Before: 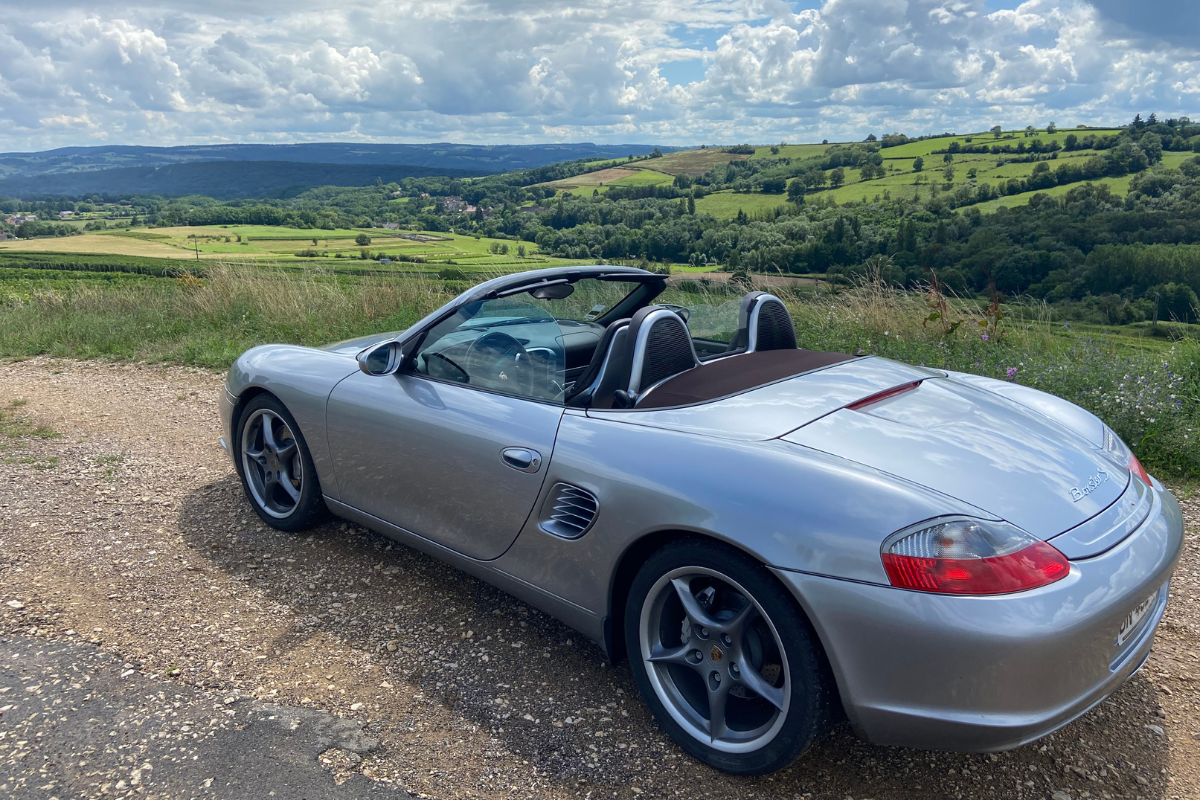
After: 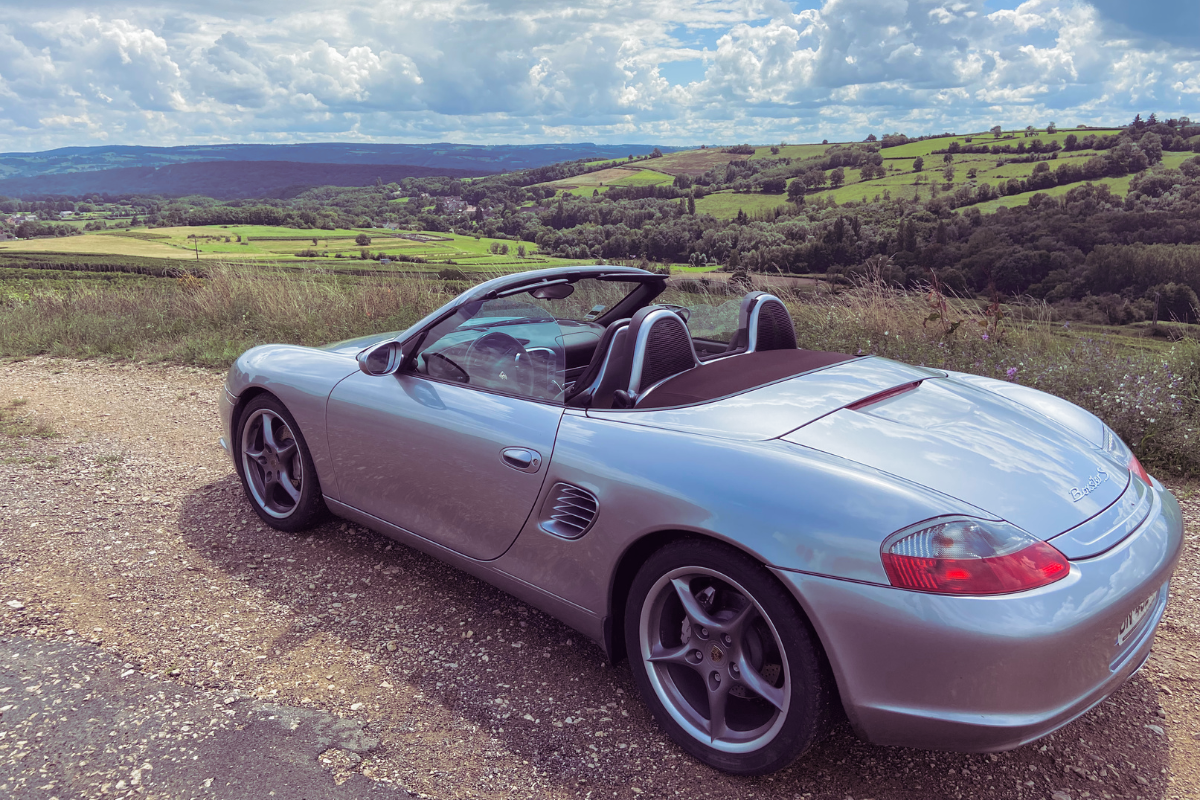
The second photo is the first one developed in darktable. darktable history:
split-toning: shadows › hue 316.8°, shadows › saturation 0.47, highlights › hue 201.6°, highlights › saturation 0, balance -41.97, compress 28.01%
levels: levels [0, 0.478, 1]
